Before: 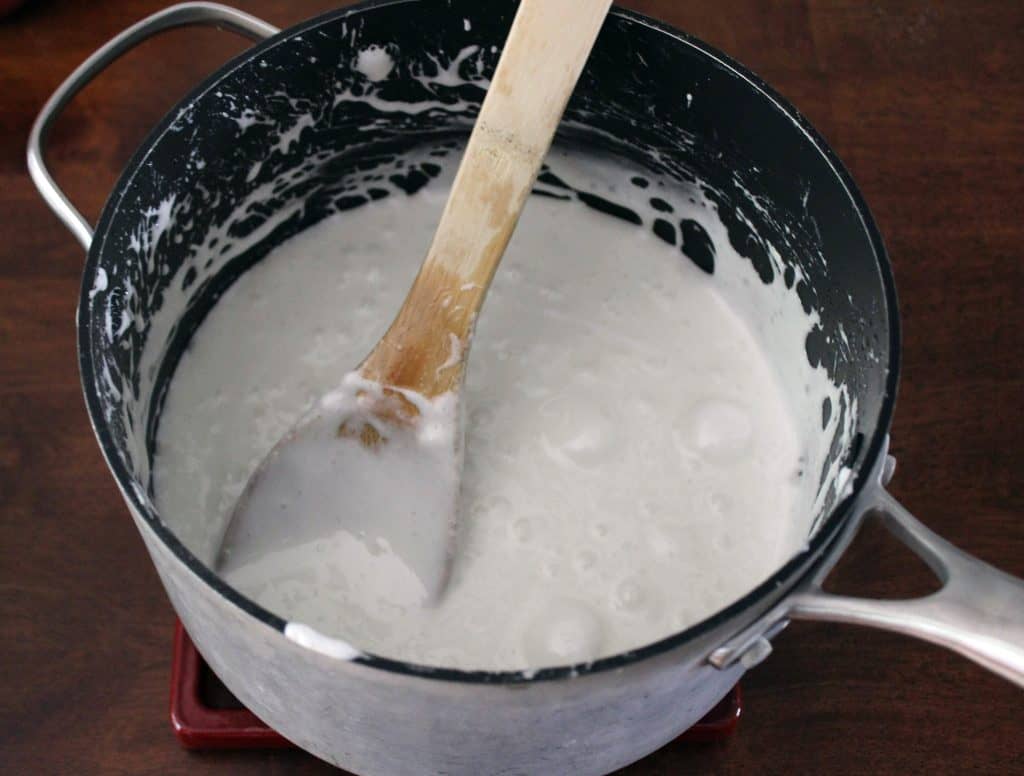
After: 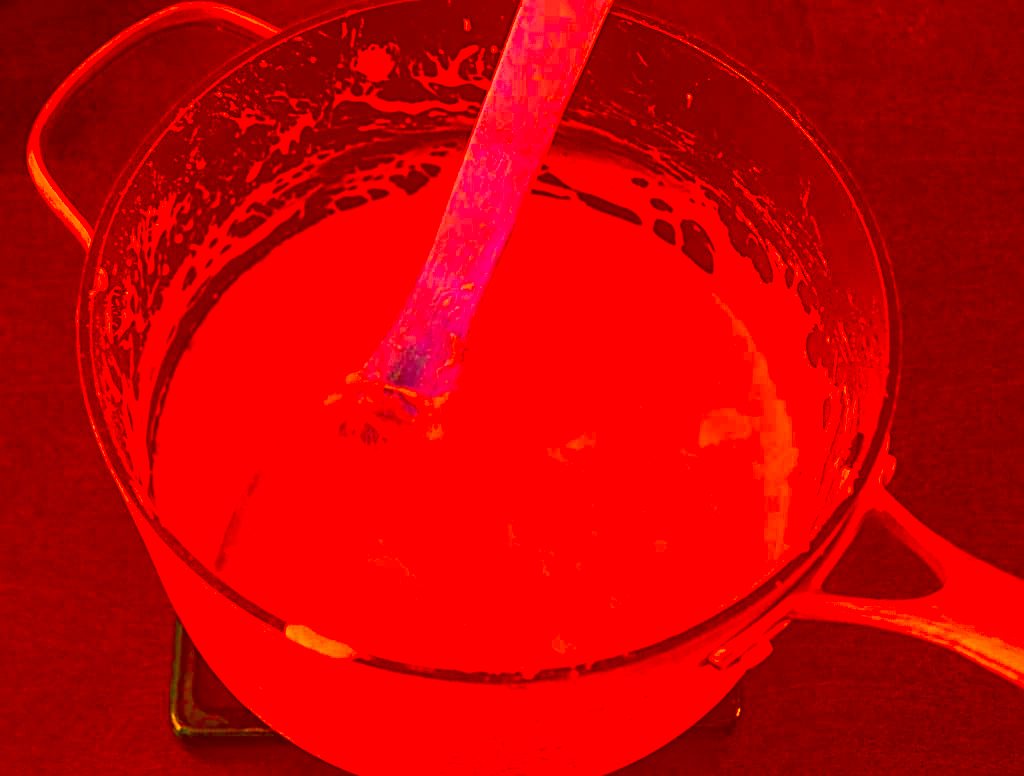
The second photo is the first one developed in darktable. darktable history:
sharpen: radius 2.681, amount 0.653
color correction: highlights a* -39.4, highlights b* -39.77, shadows a* -39.96, shadows b* -39.42, saturation -2.98
local contrast: on, module defaults
